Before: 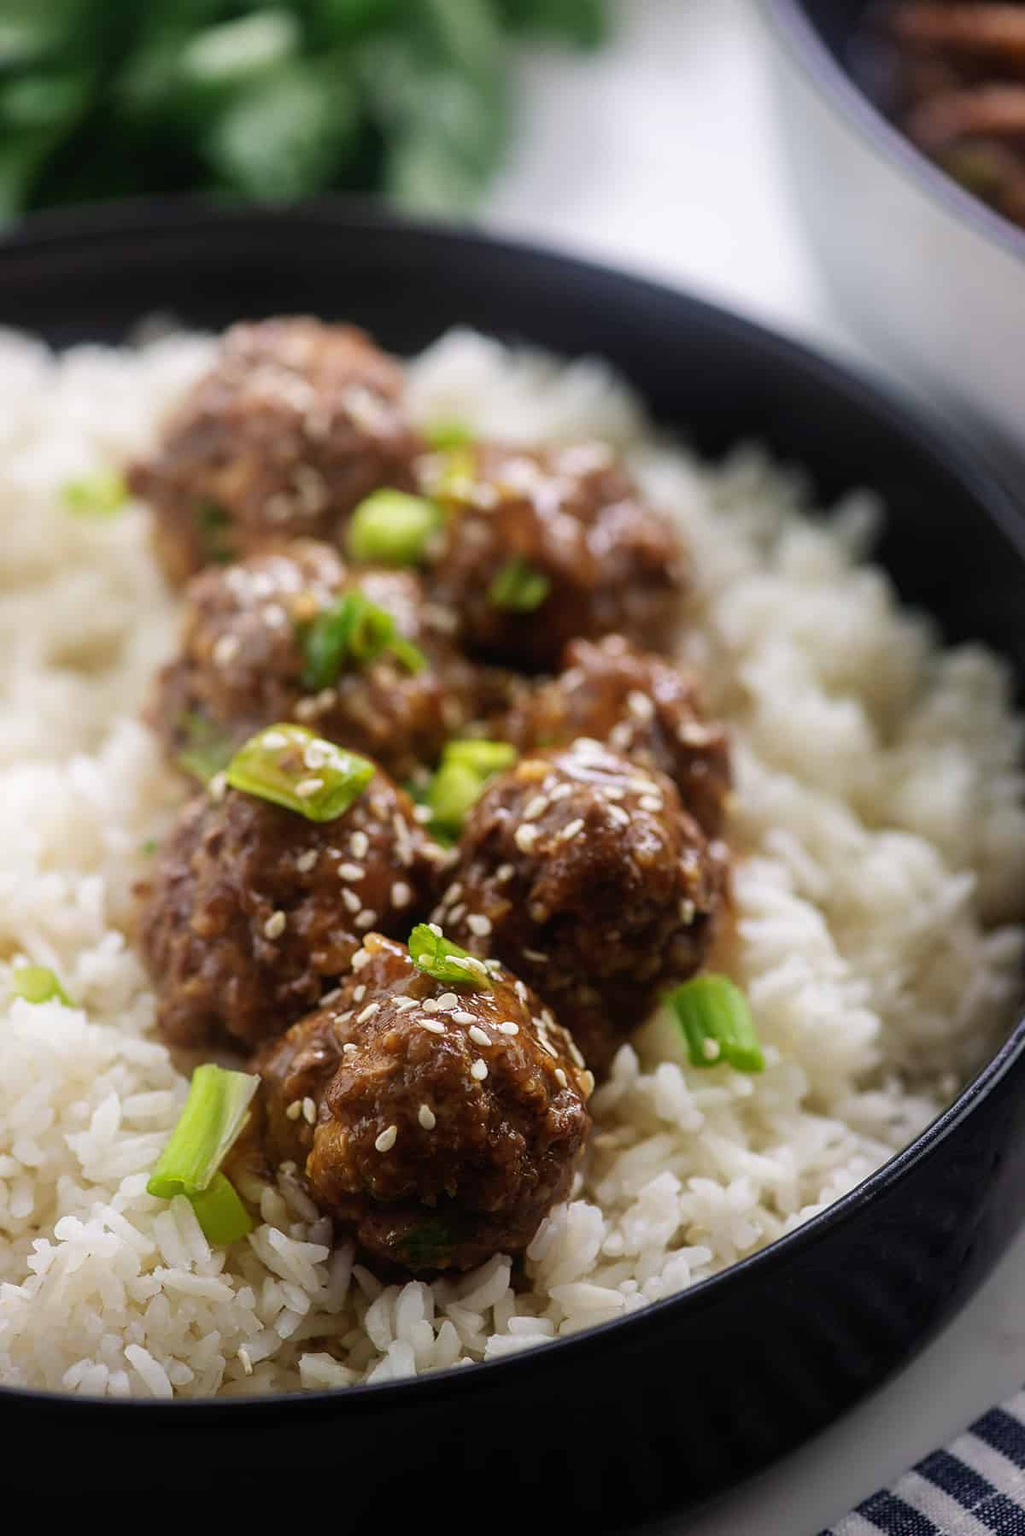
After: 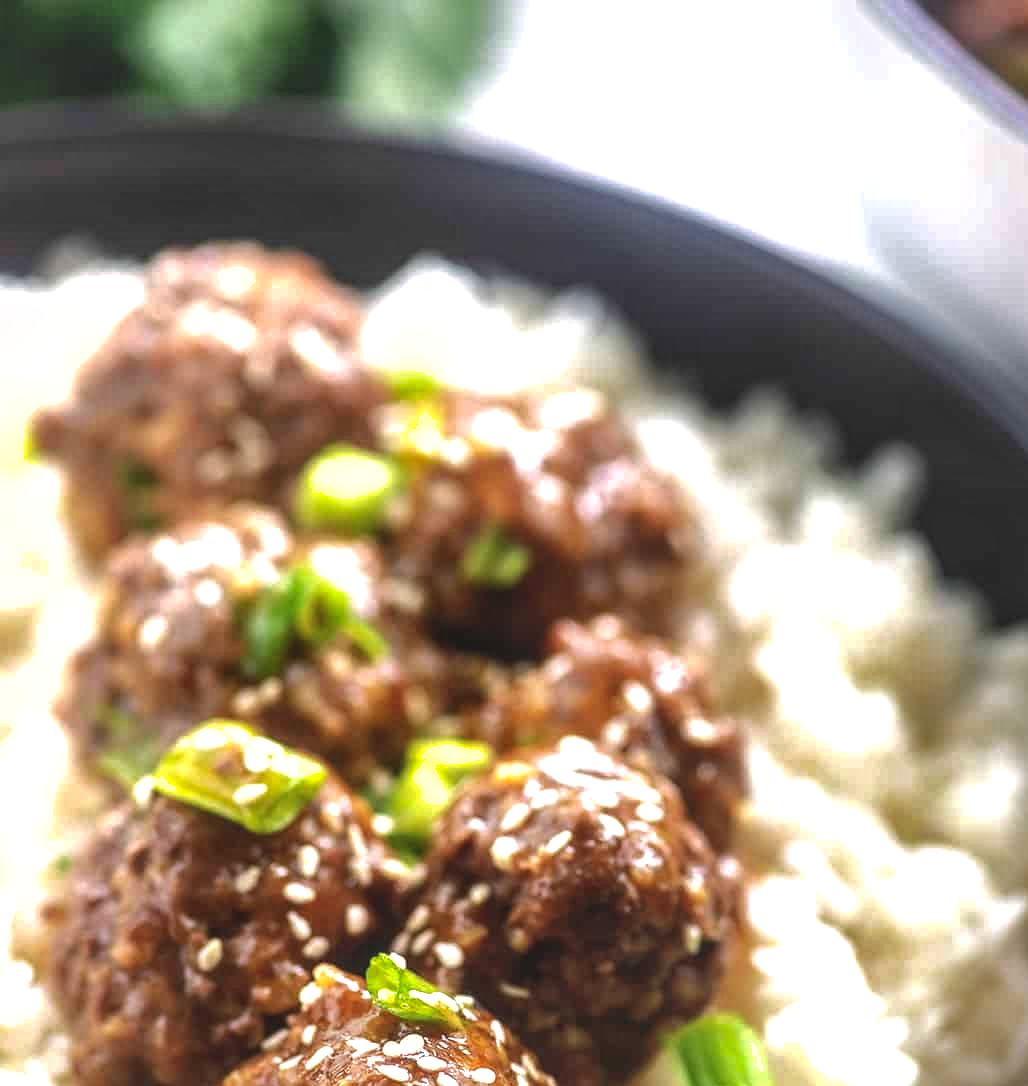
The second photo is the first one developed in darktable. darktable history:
shadows and highlights: on, module defaults
local contrast: detail 140%
crop and rotate: left 9.345%, top 7.22%, right 4.982%, bottom 32.331%
exposure: black level correction -0.005, exposure 1.002 EV, compensate highlight preservation false
